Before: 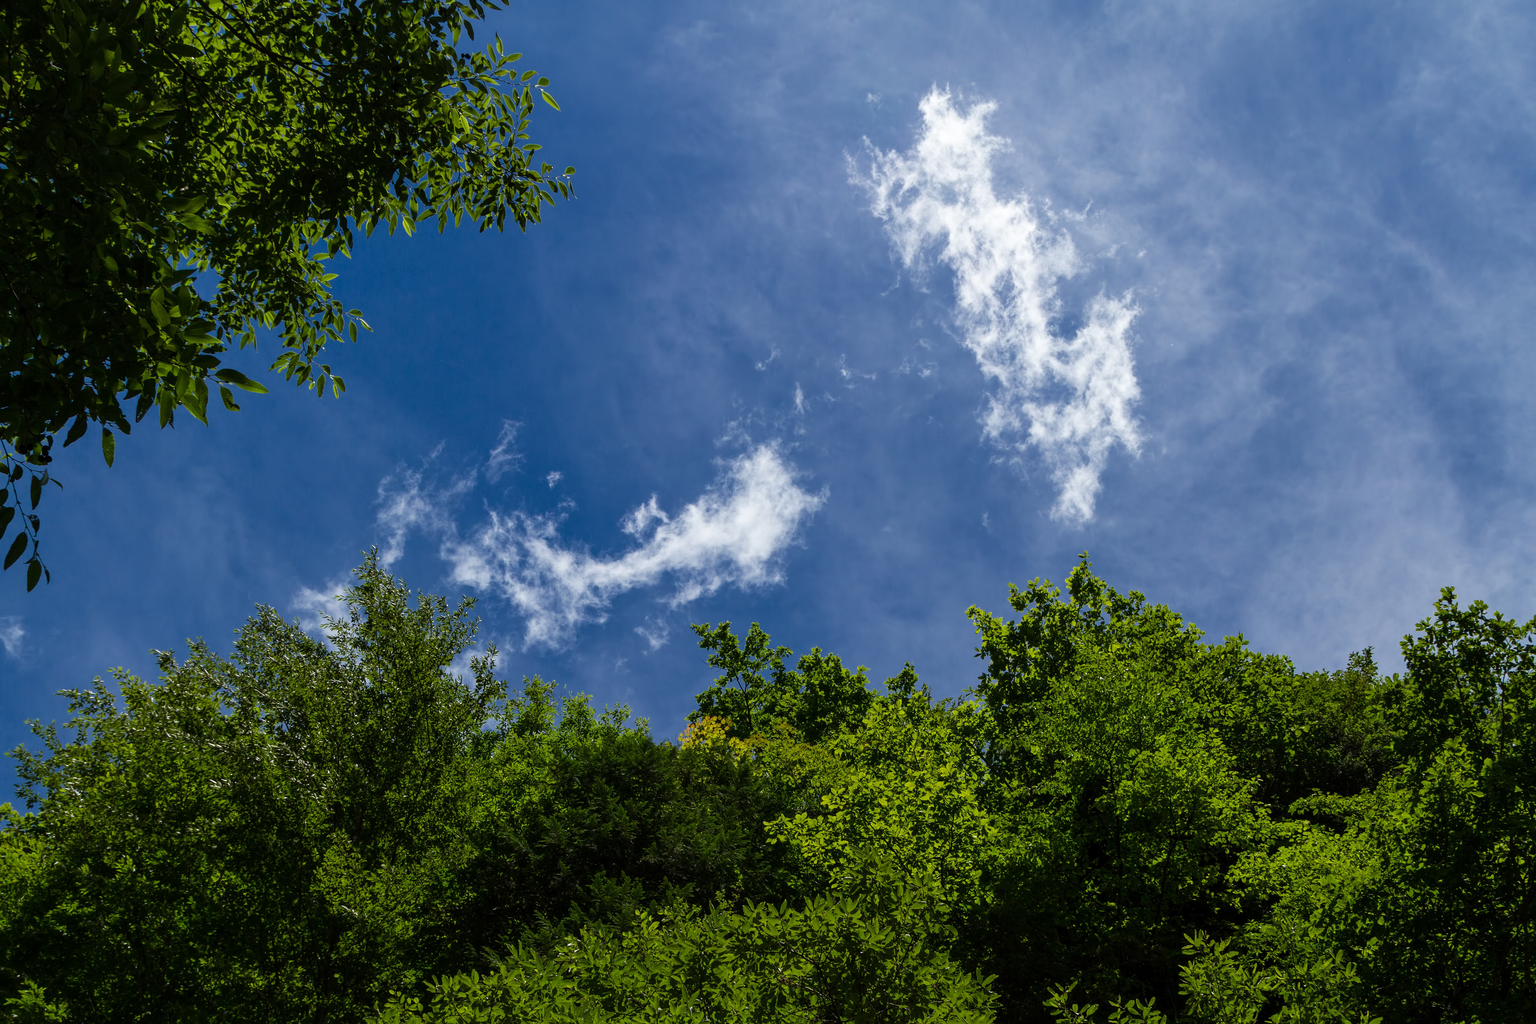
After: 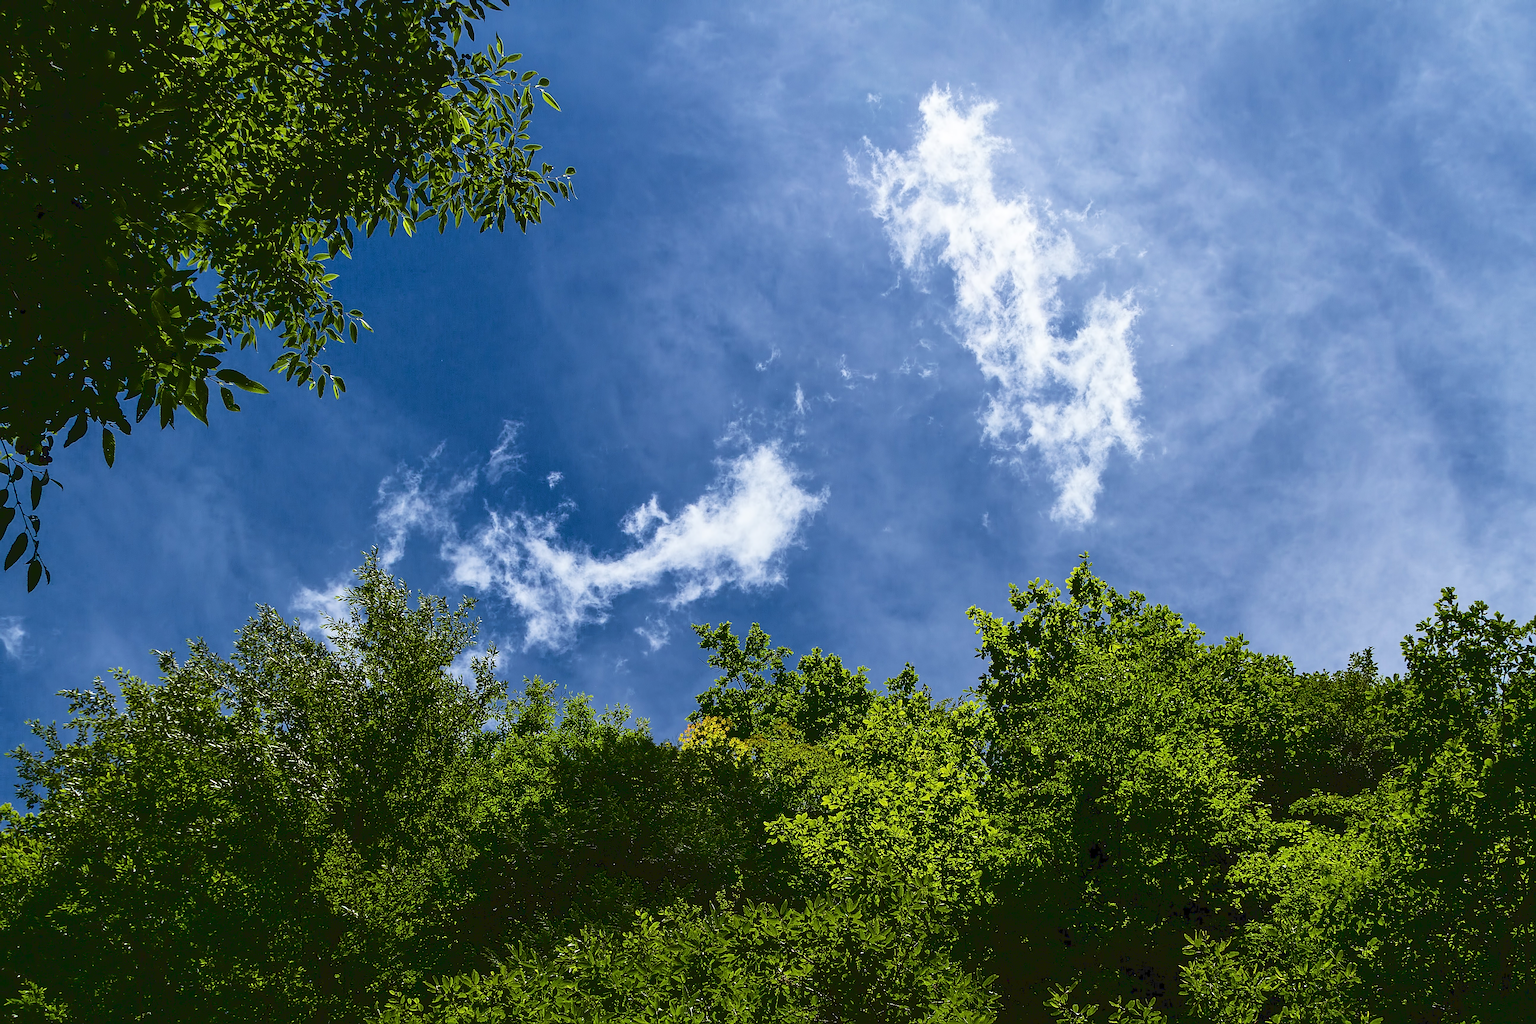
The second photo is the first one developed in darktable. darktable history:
tone curve: curves: ch0 [(0, 0) (0.003, 0.068) (0.011, 0.068) (0.025, 0.068) (0.044, 0.068) (0.069, 0.072) (0.1, 0.072) (0.136, 0.077) (0.177, 0.095) (0.224, 0.126) (0.277, 0.2) (0.335, 0.3) (0.399, 0.407) (0.468, 0.52) (0.543, 0.624) (0.623, 0.721) (0.709, 0.811) (0.801, 0.88) (0.898, 0.942) (1, 1)]
sharpen: amount 0.886
